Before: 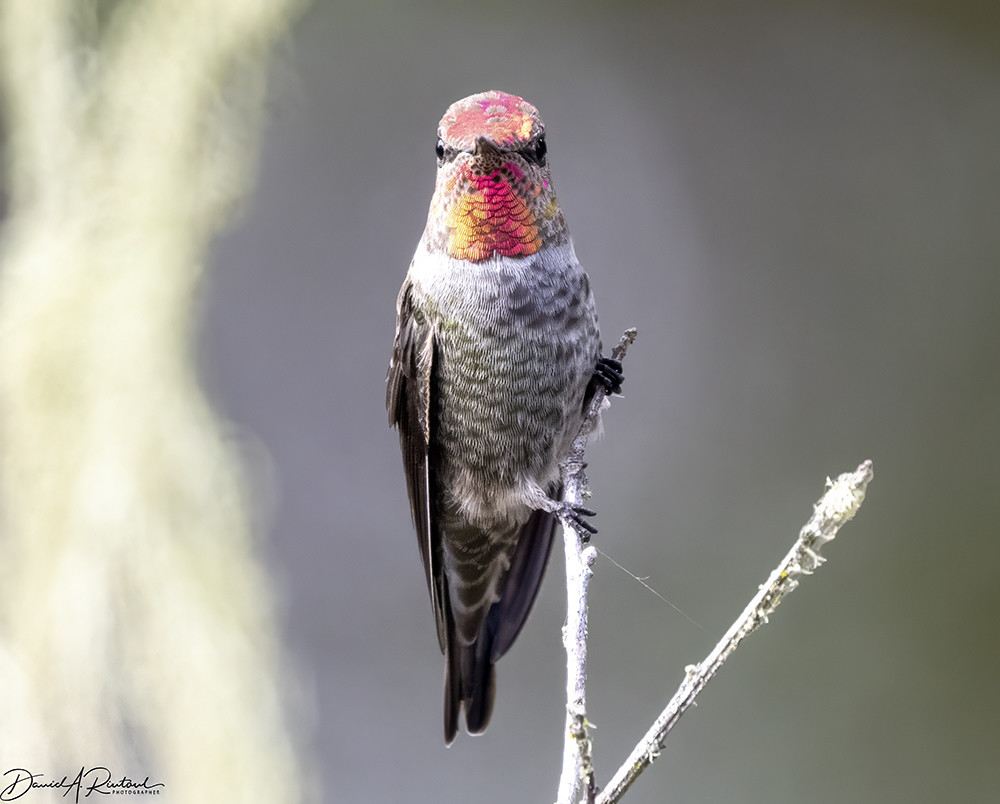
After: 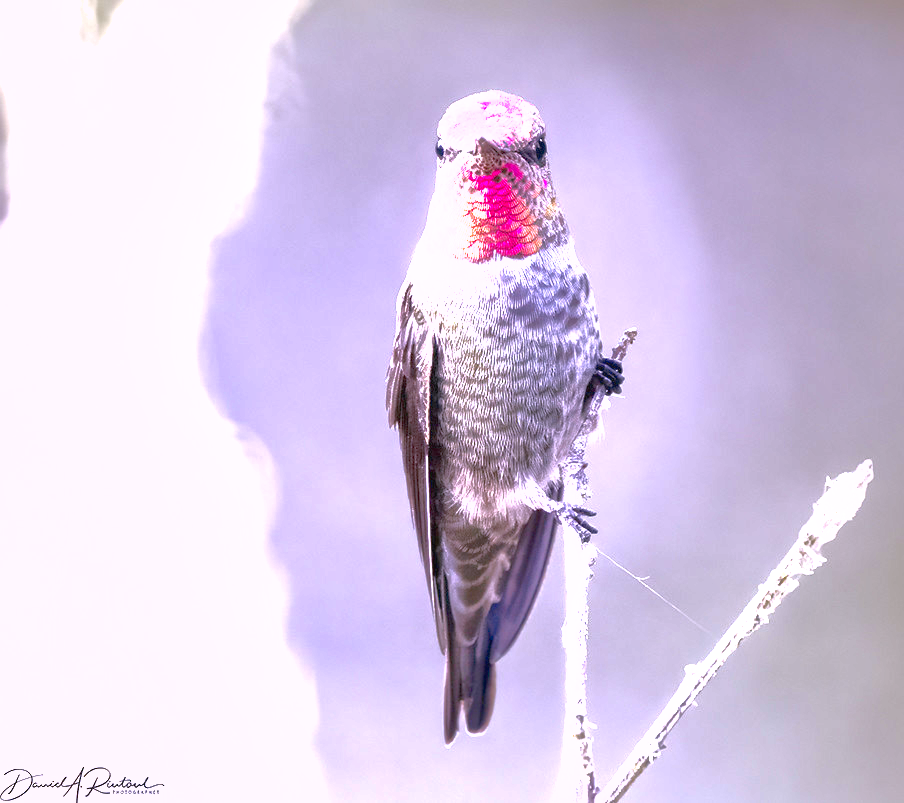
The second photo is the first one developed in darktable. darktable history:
local contrast: mode bilateral grid, contrast 20, coarseness 50, detail 120%, midtone range 0.2
shadows and highlights: on, module defaults
exposure: black level correction 0, exposure 1.6 EV, compensate exposure bias true, compensate highlight preservation false
crop: right 9.509%, bottom 0.031%
levels: levels [0, 0.43, 0.984]
color correction: highlights a* 15.03, highlights b* -25.07
